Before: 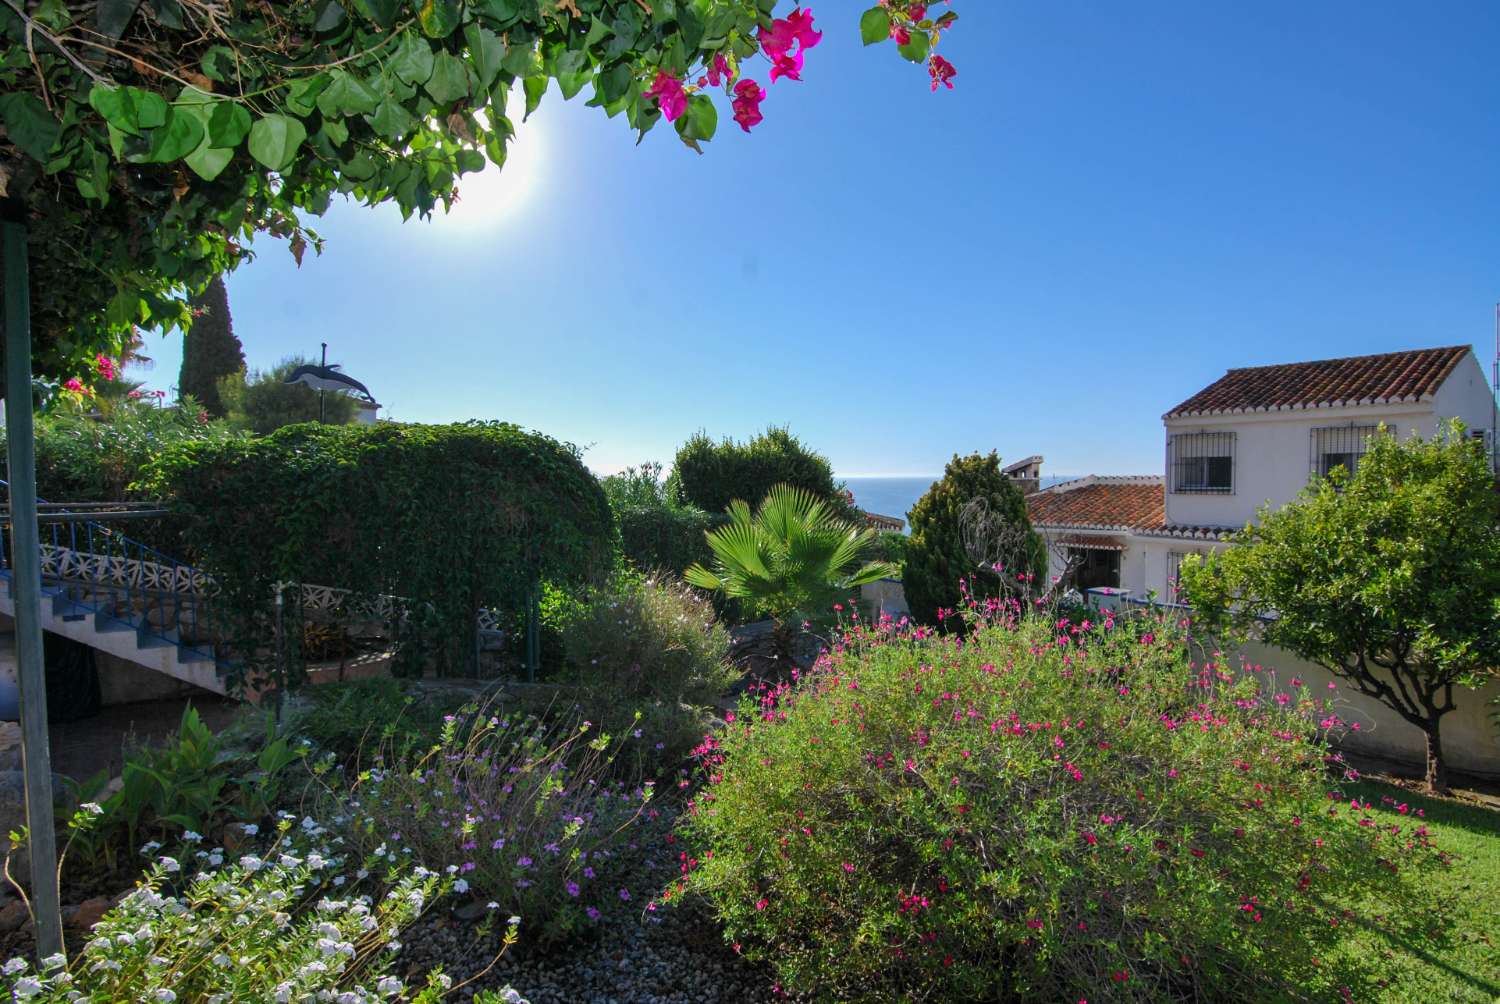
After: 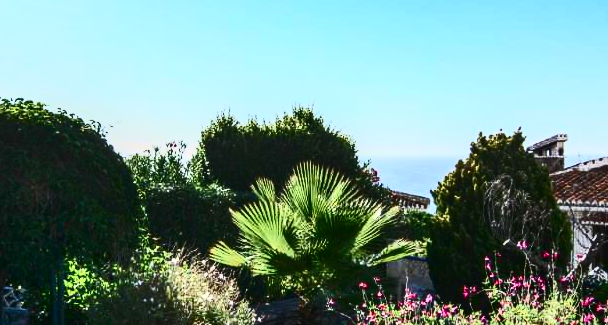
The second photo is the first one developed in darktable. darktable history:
crop: left 31.687%, top 32.127%, right 27.742%, bottom 35.502%
shadows and highlights: shadows 60.71, highlights -60.12, shadows color adjustment 98%, highlights color adjustment 58.67%, soften with gaussian
local contrast: on, module defaults
contrast brightness saturation: contrast 0.911, brightness 0.193
